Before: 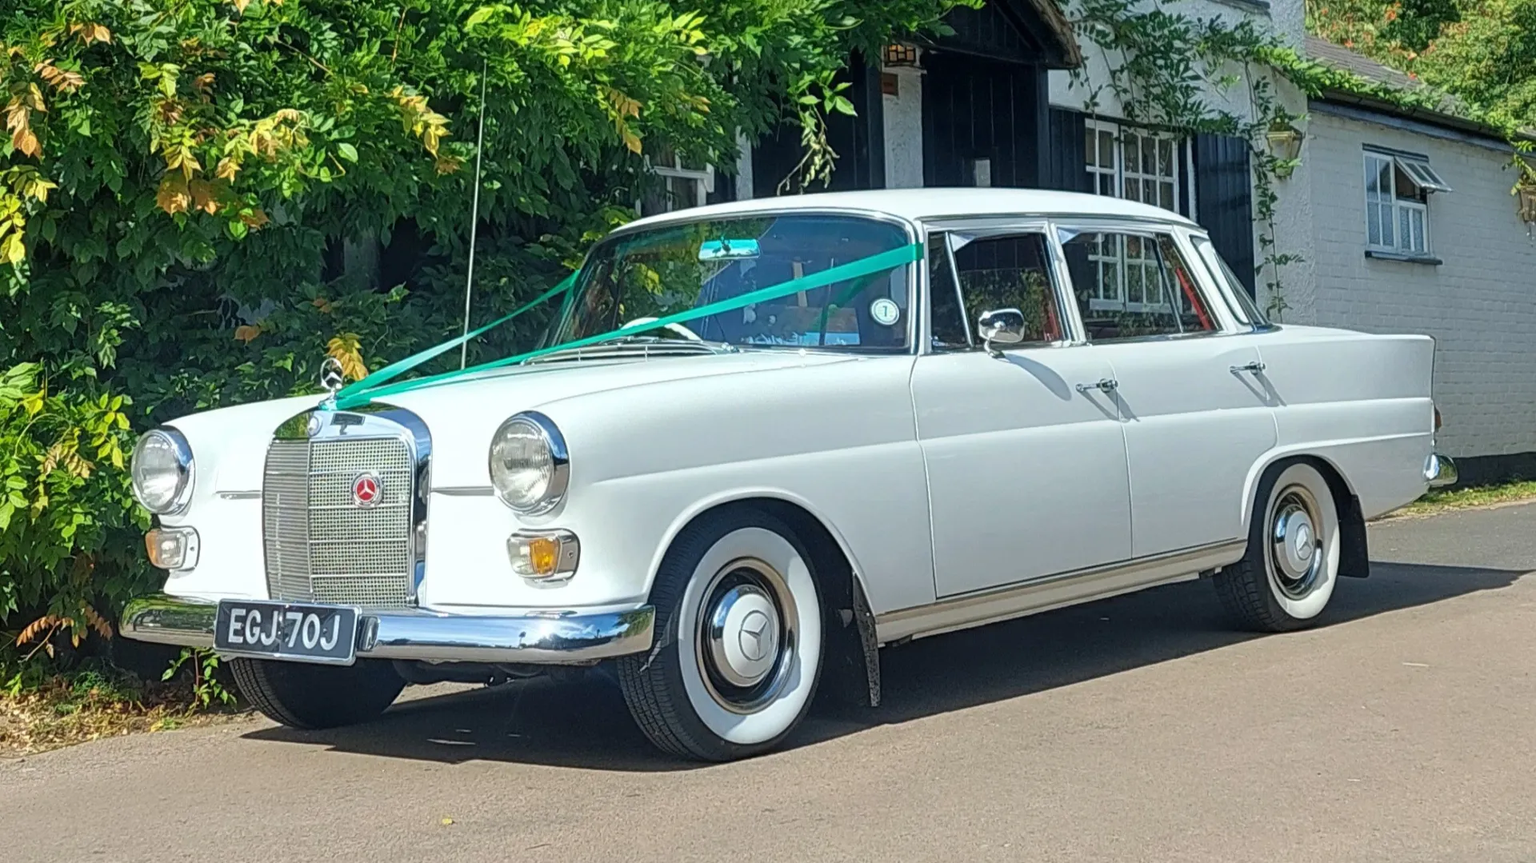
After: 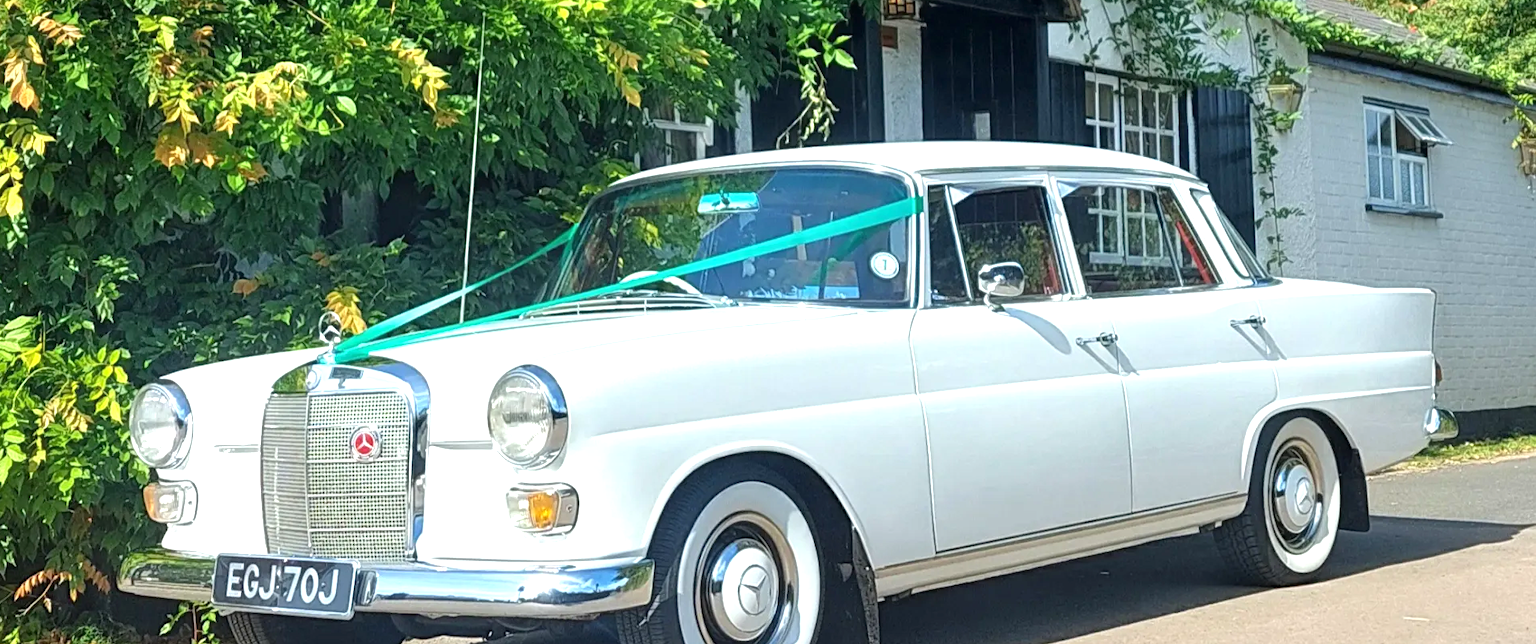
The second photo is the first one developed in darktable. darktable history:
crop: left 0.2%, top 5.539%, bottom 19.861%
exposure: exposure 0.736 EV, compensate highlight preservation false
